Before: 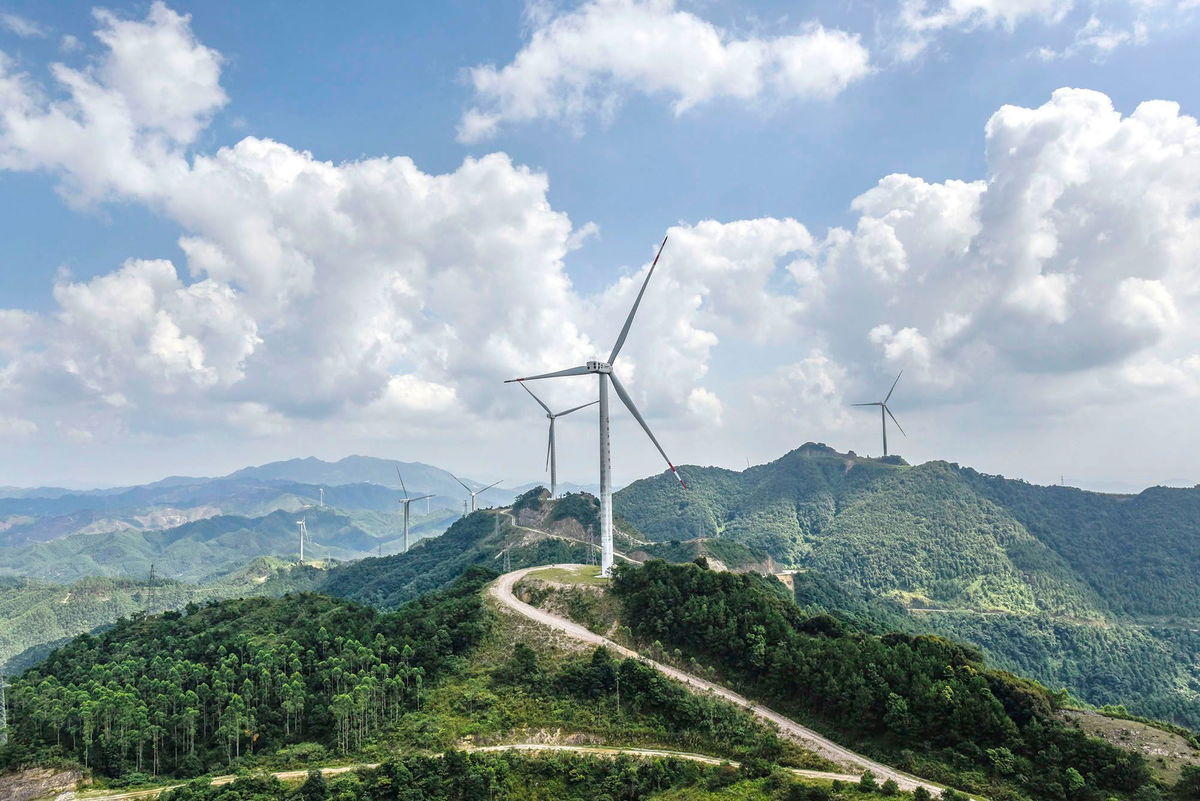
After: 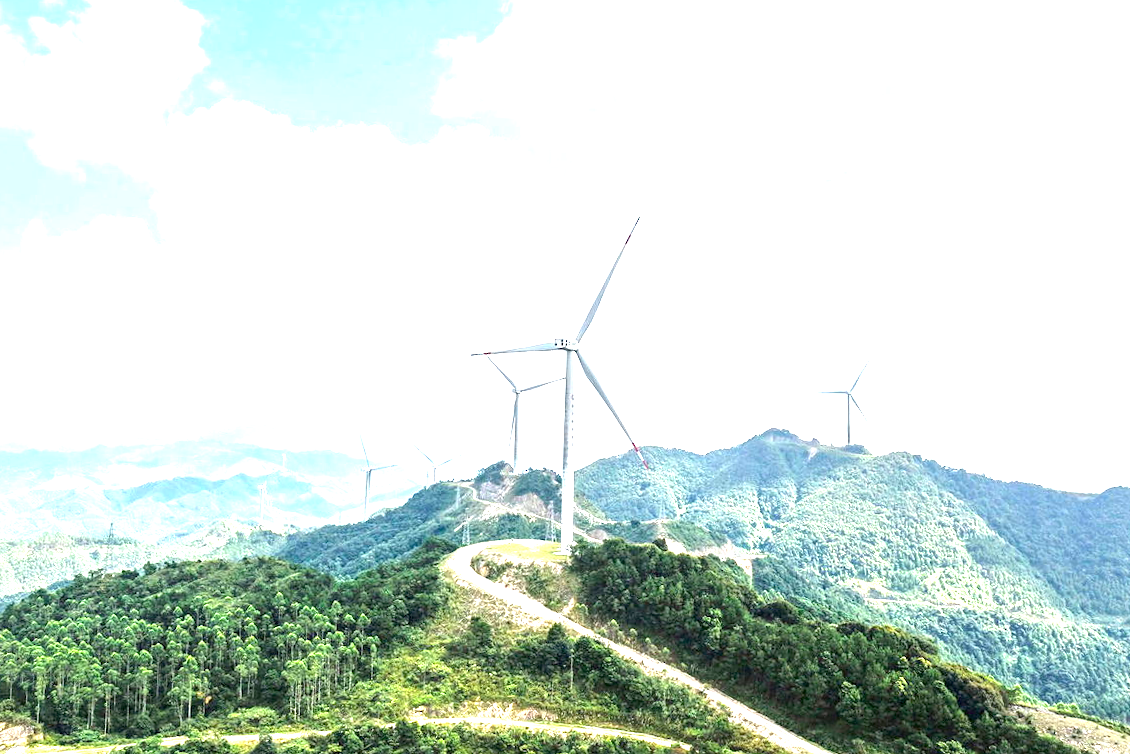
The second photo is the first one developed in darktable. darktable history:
exposure: black level correction 0.001, exposure 1.84 EV, compensate highlight preservation false
crop and rotate: angle -2.38°
